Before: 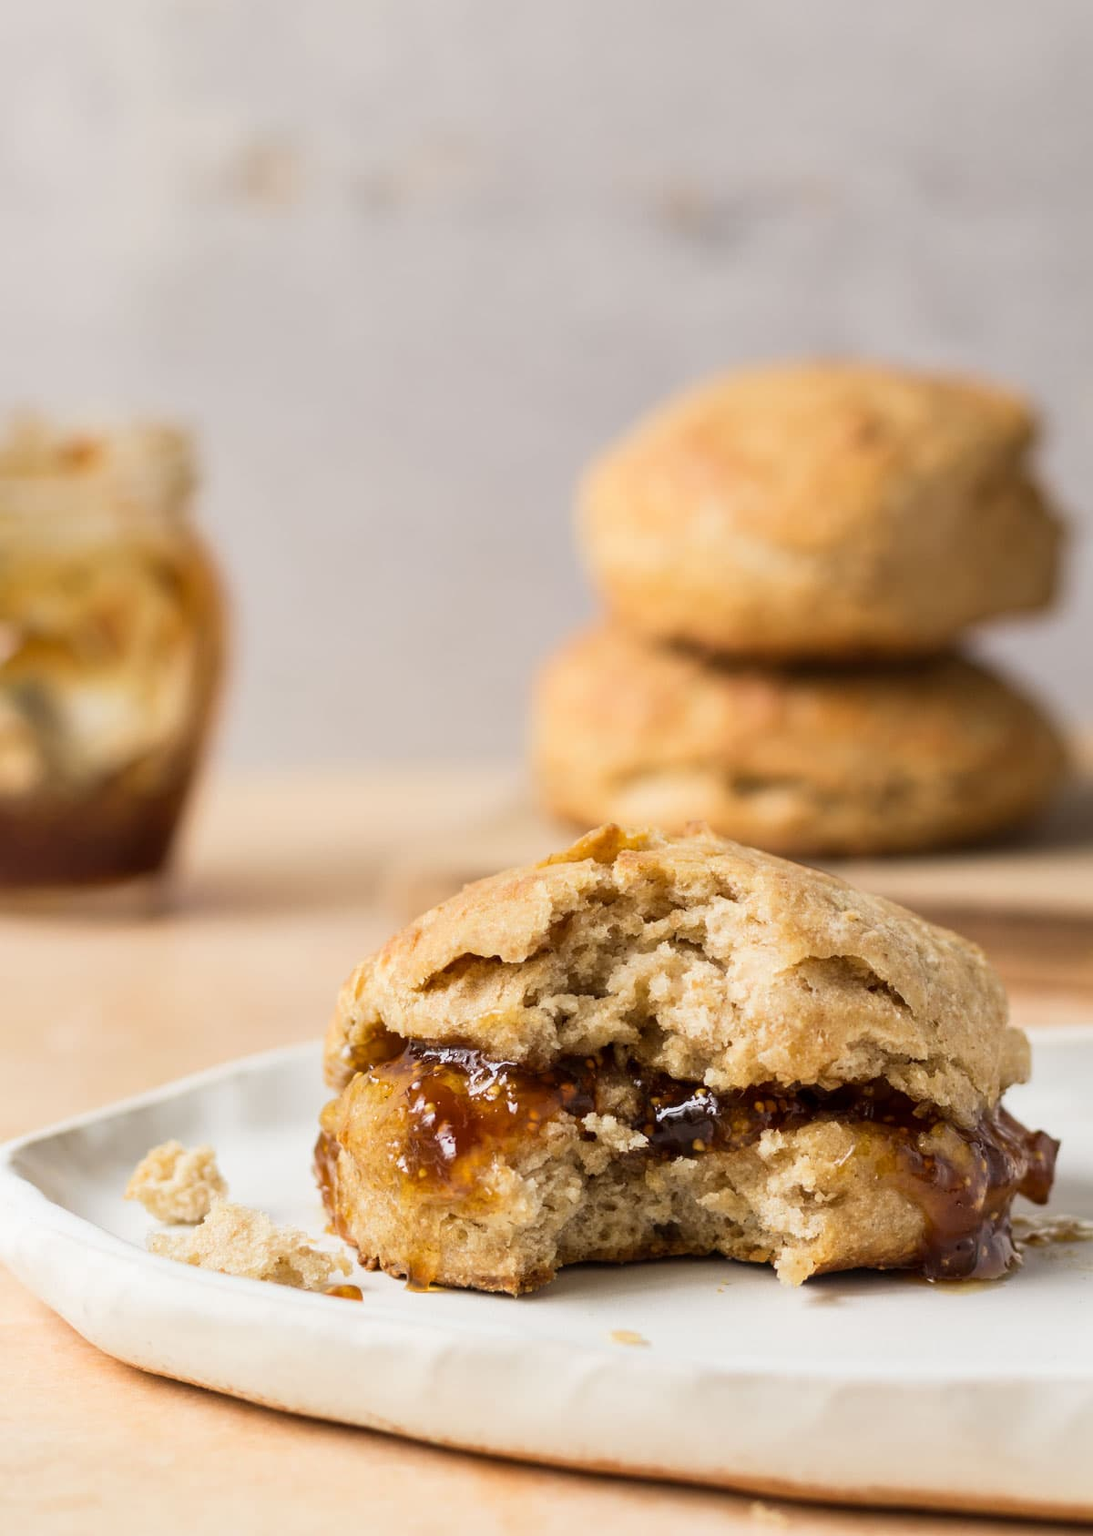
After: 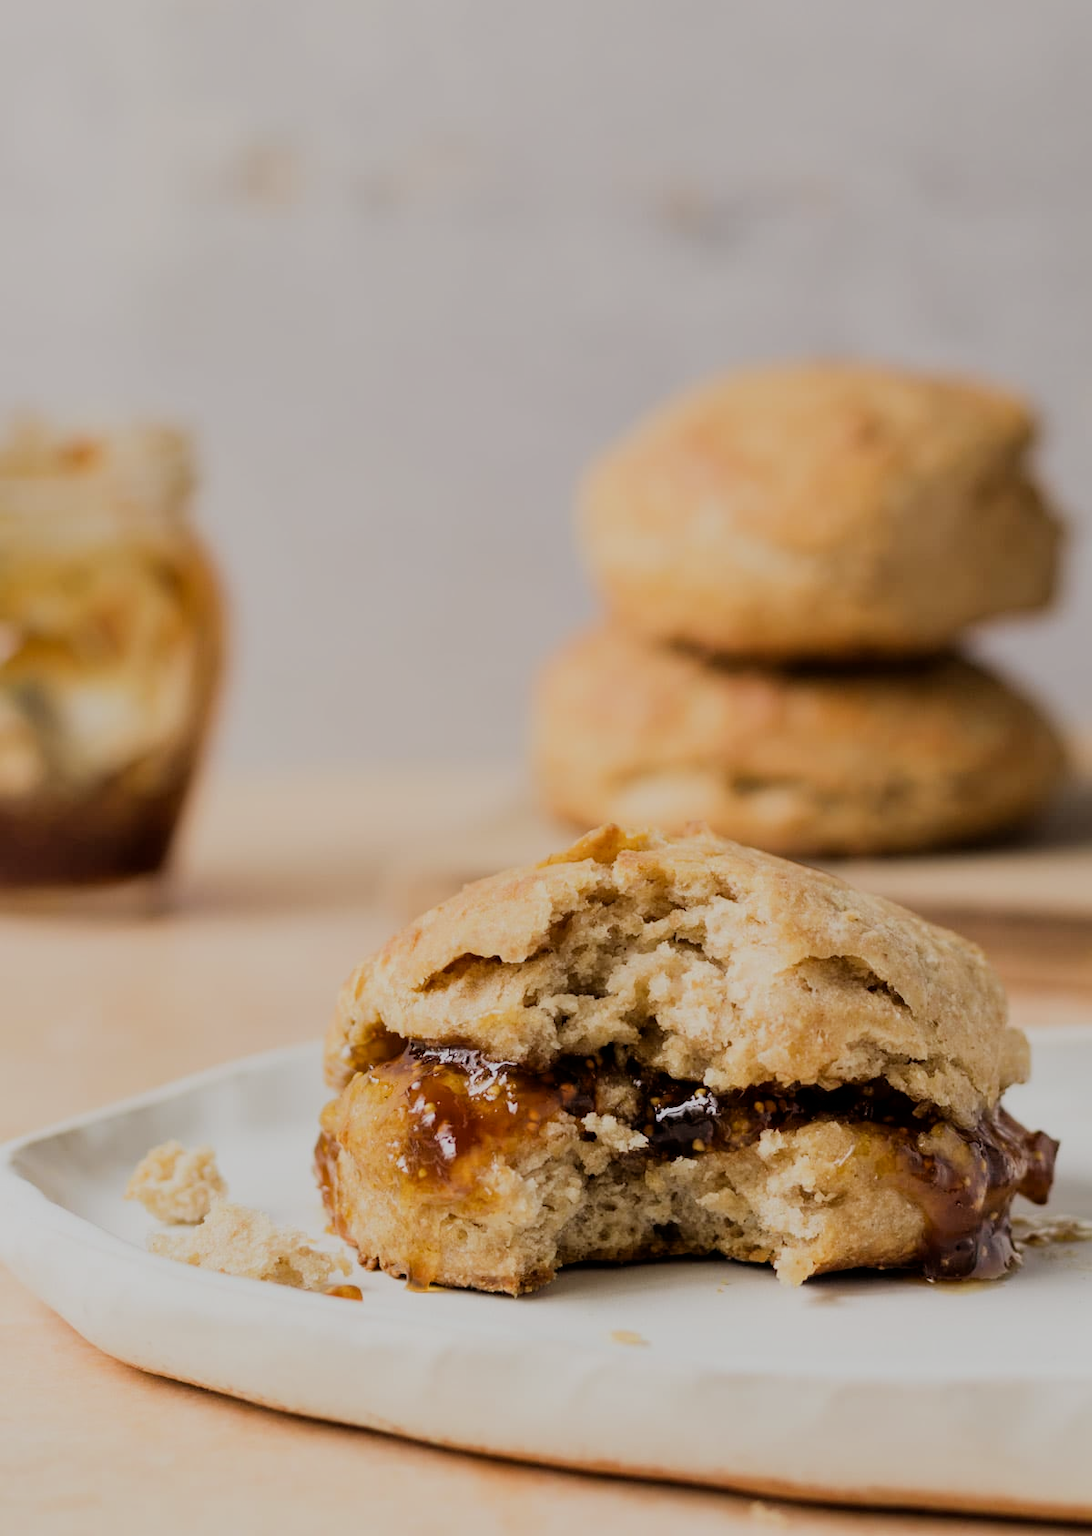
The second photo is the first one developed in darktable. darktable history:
exposure: black level correction 0.002, exposure -0.1 EV, compensate highlight preservation false
filmic rgb: black relative exposure -7.15 EV, white relative exposure 5.36 EV, hardness 3.02
